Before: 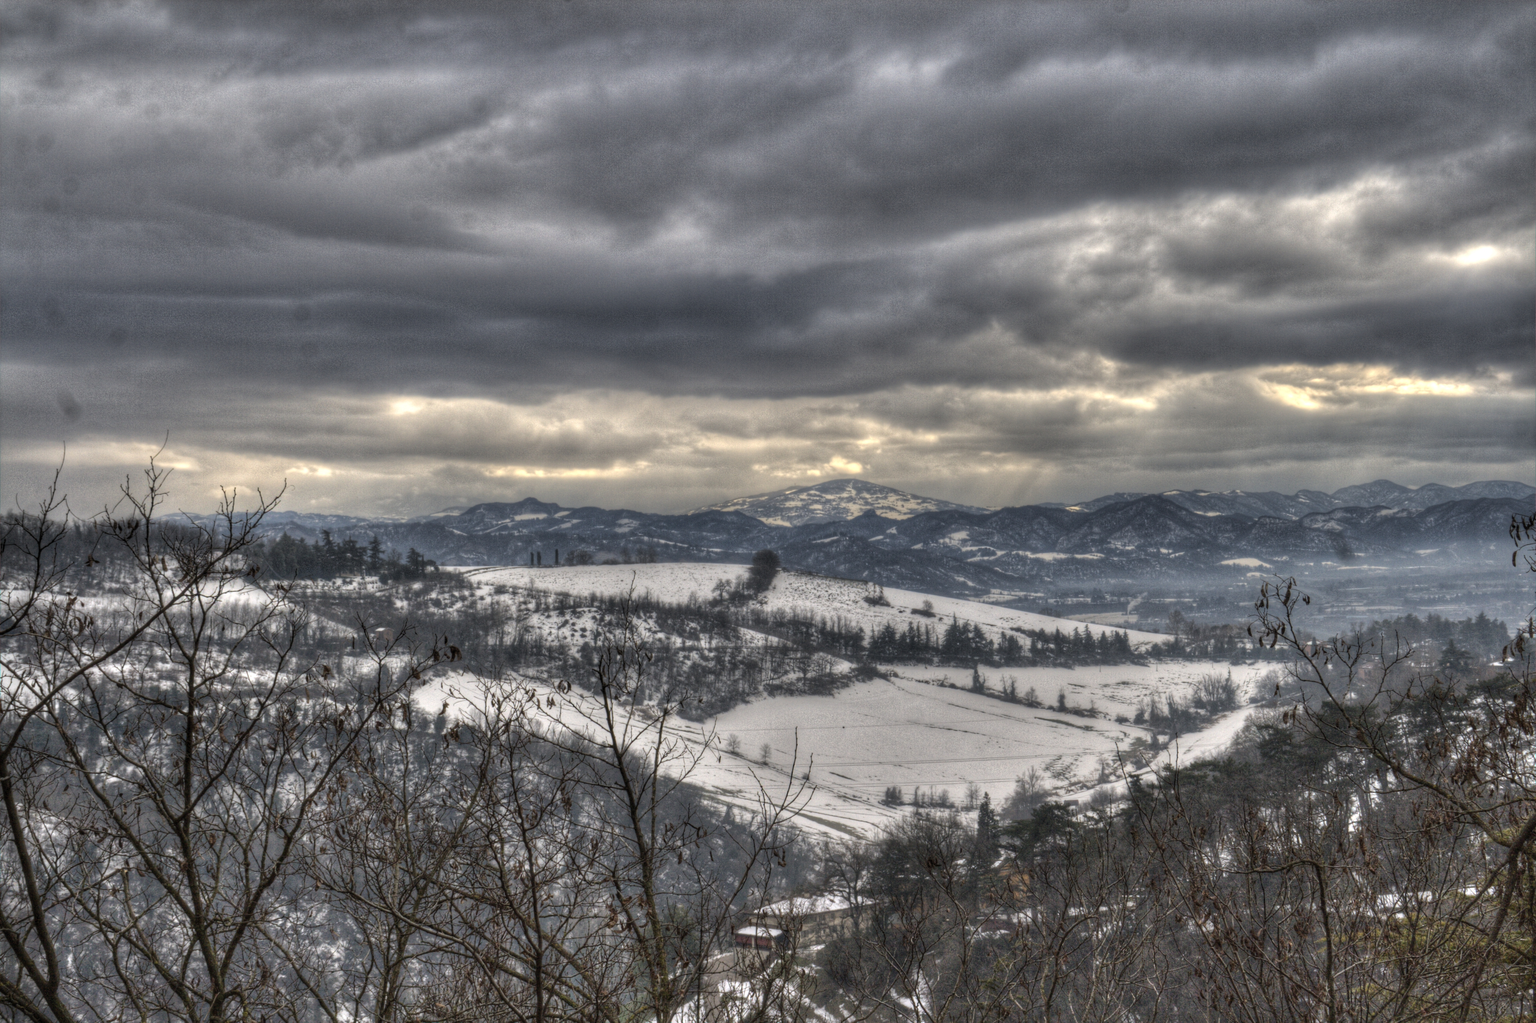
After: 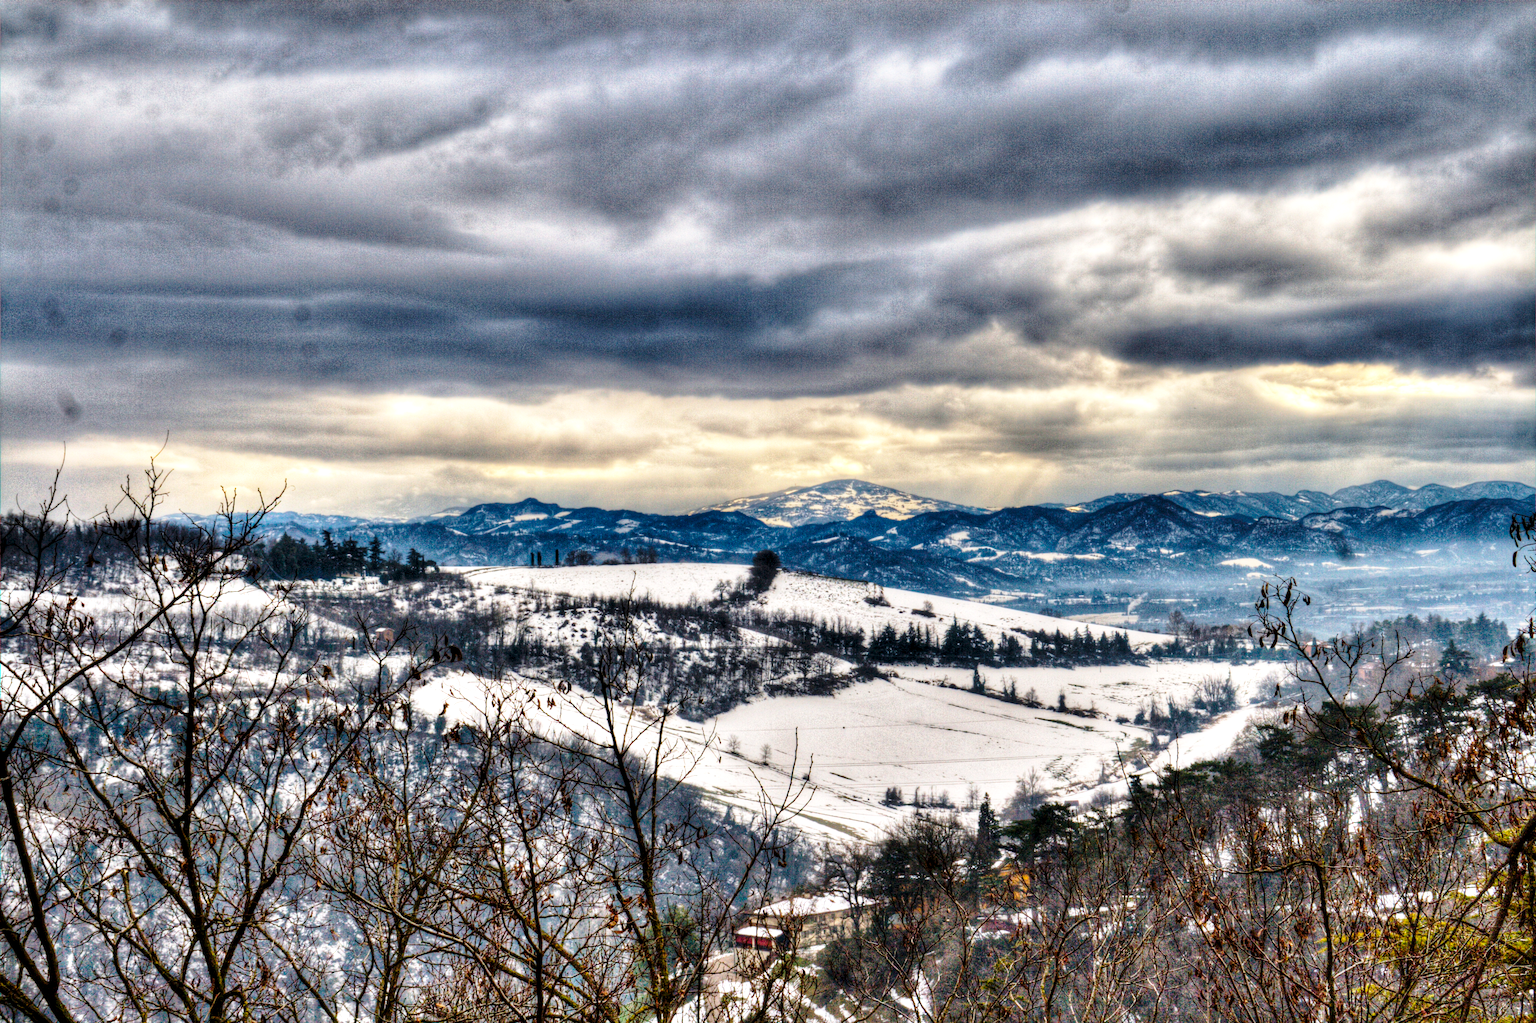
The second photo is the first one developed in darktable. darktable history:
color balance rgb: linear chroma grading › global chroma 15.311%, perceptual saturation grading › global saturation 24.882%, global vibrance 42.86%
base curve: curves: ch0 [(0, 0) (0.028, 0.03) (0.121, 0.232) (0.46, 0.748) (0.859, 0.968) (1, 1)], preserve colors none
contrast equalizer: y [[0.6 ×6], [0.55 ×6], [0 ×6], [0 ×6], [0 ×6]]
